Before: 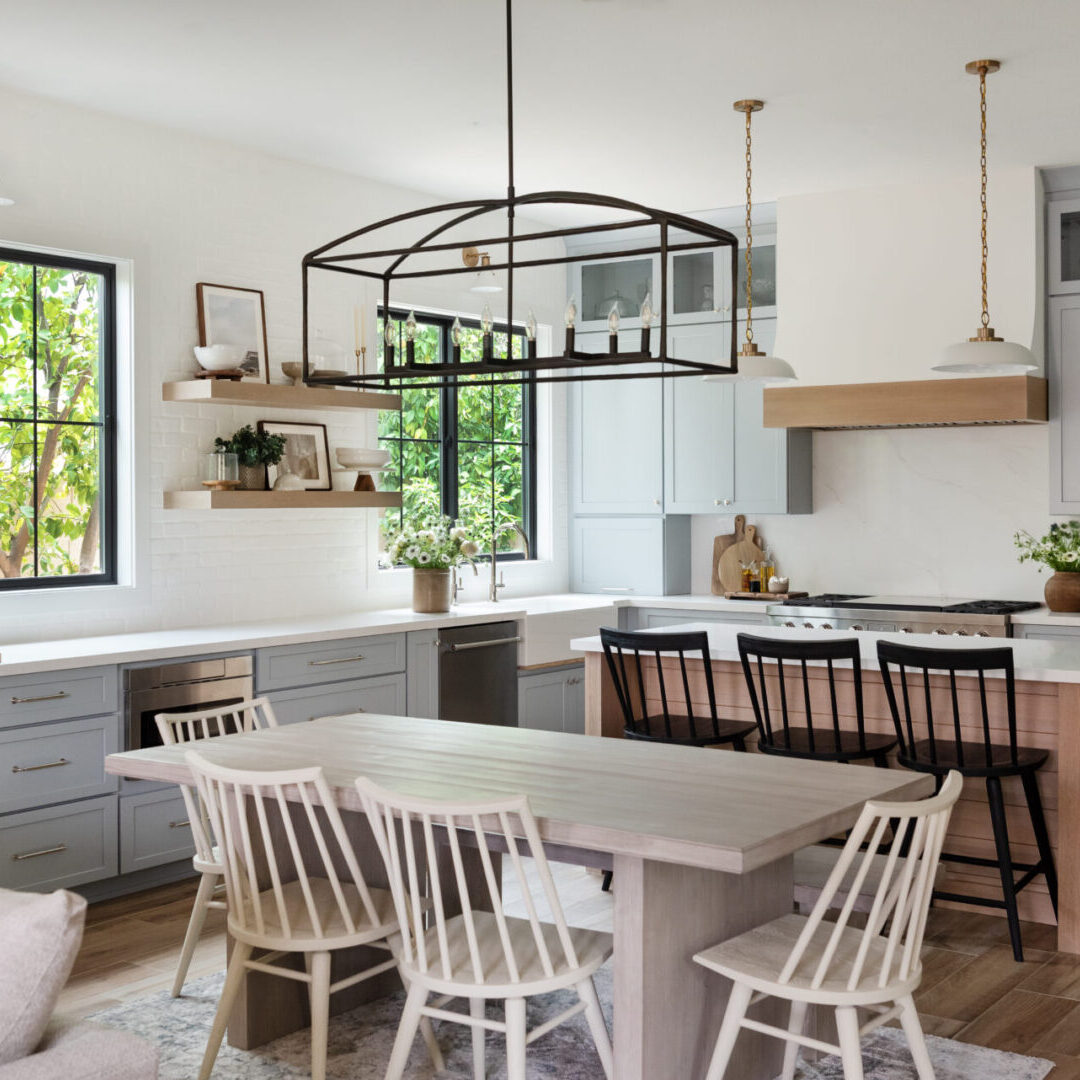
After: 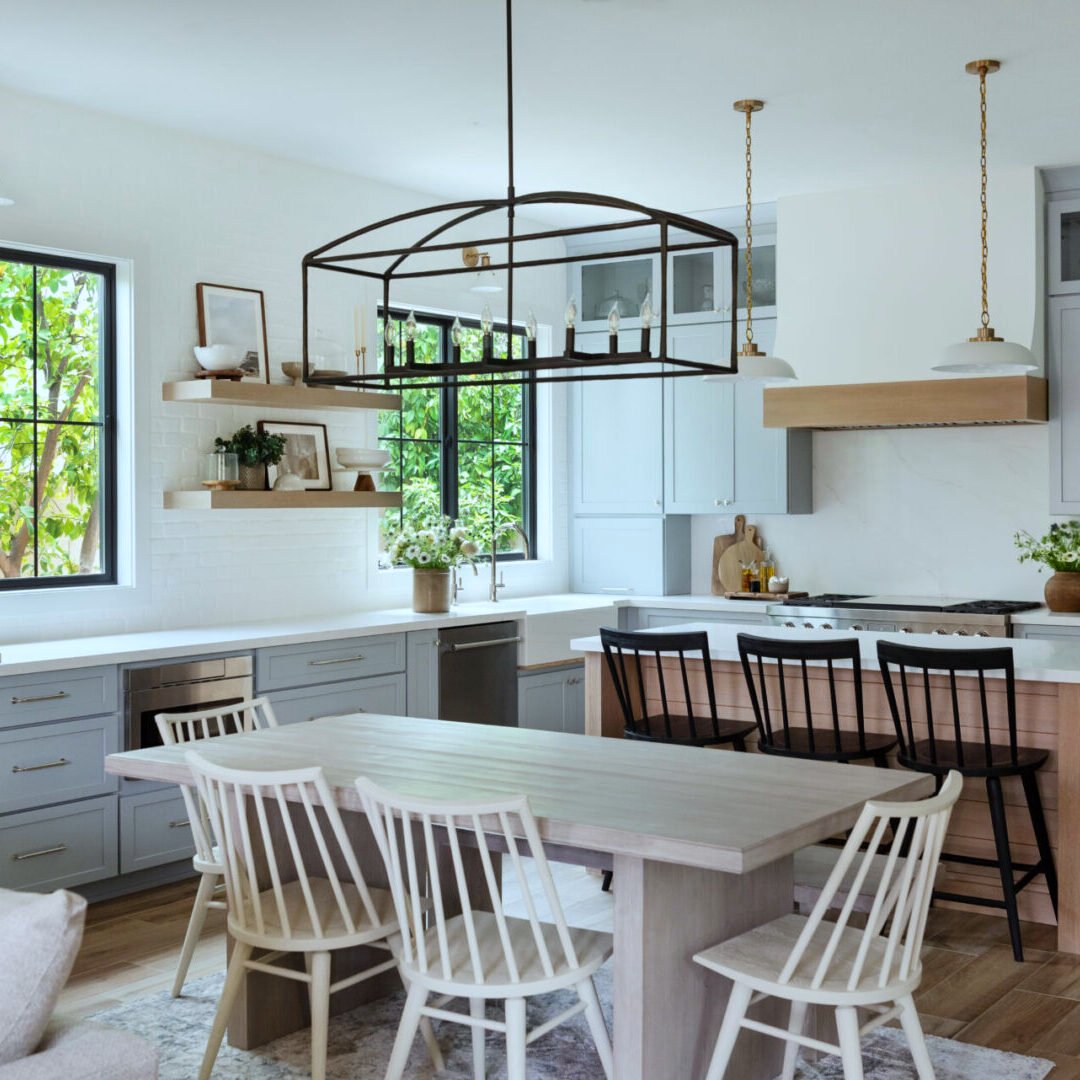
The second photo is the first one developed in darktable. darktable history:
white balance: red 0.925, blue 1.046
contrast brightness saturation: contrast 0.04, saturation 0.16
